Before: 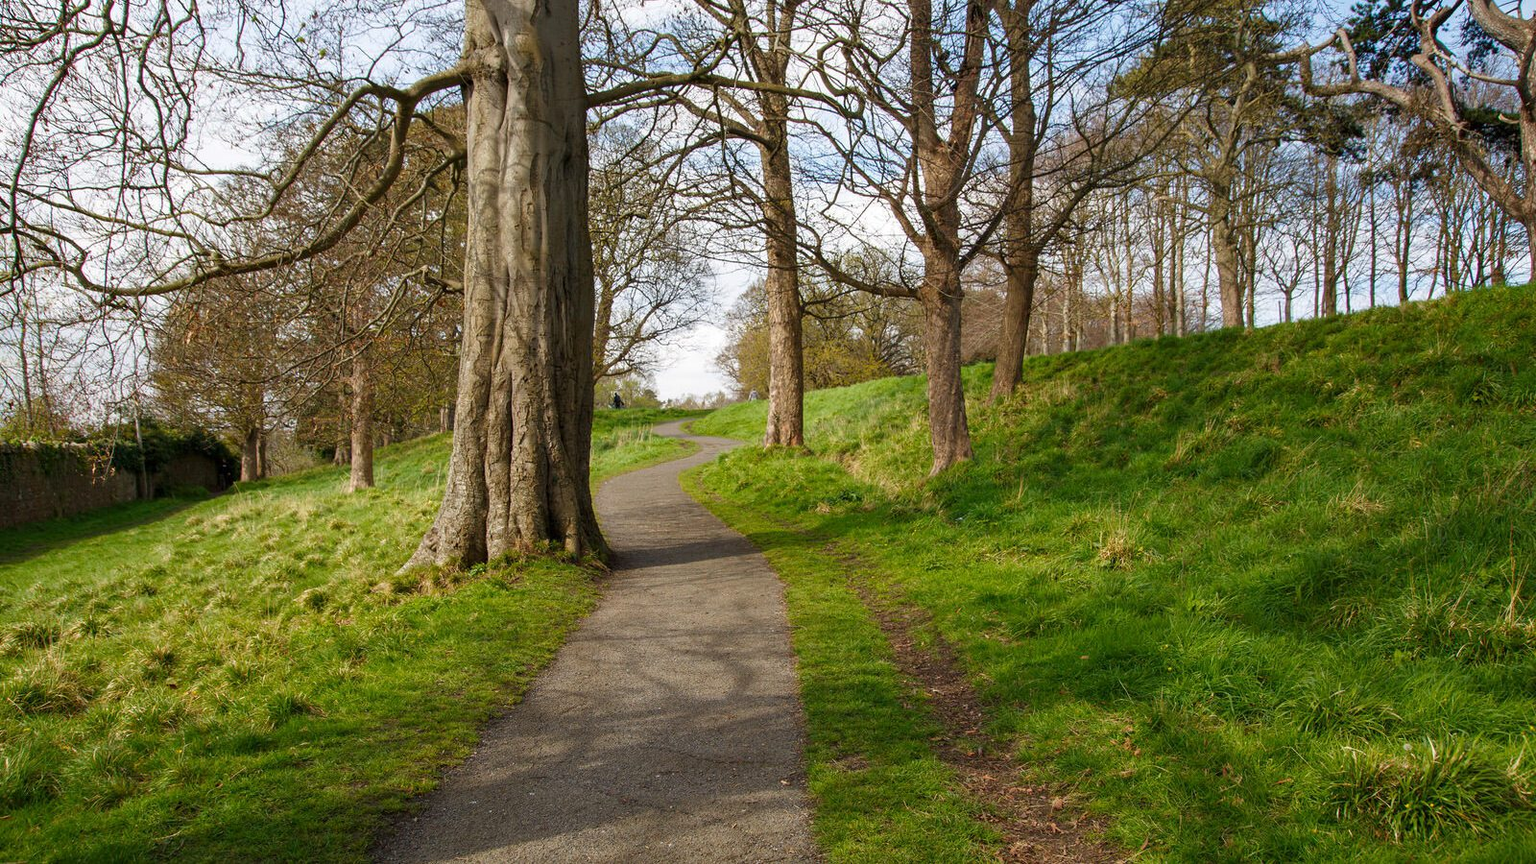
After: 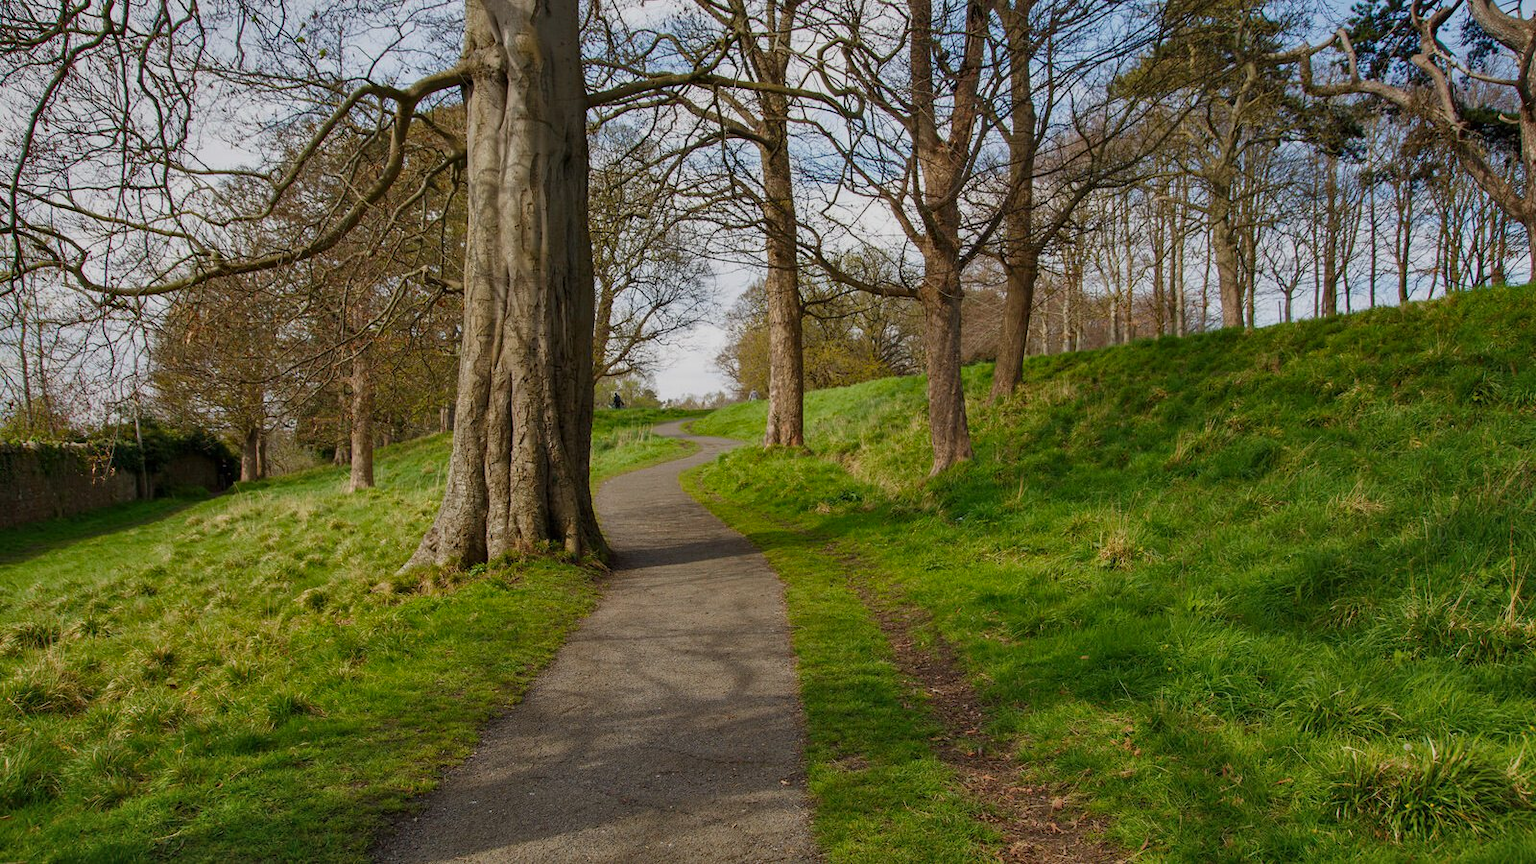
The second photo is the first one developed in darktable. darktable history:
shadows and highlights: shadows 79.59, white point adjustment -8.99, highlights -61.42, soften with gaussian
exposure: exposure -0.208 EV, compensate exposure bias true, compensate highlight preservation false
